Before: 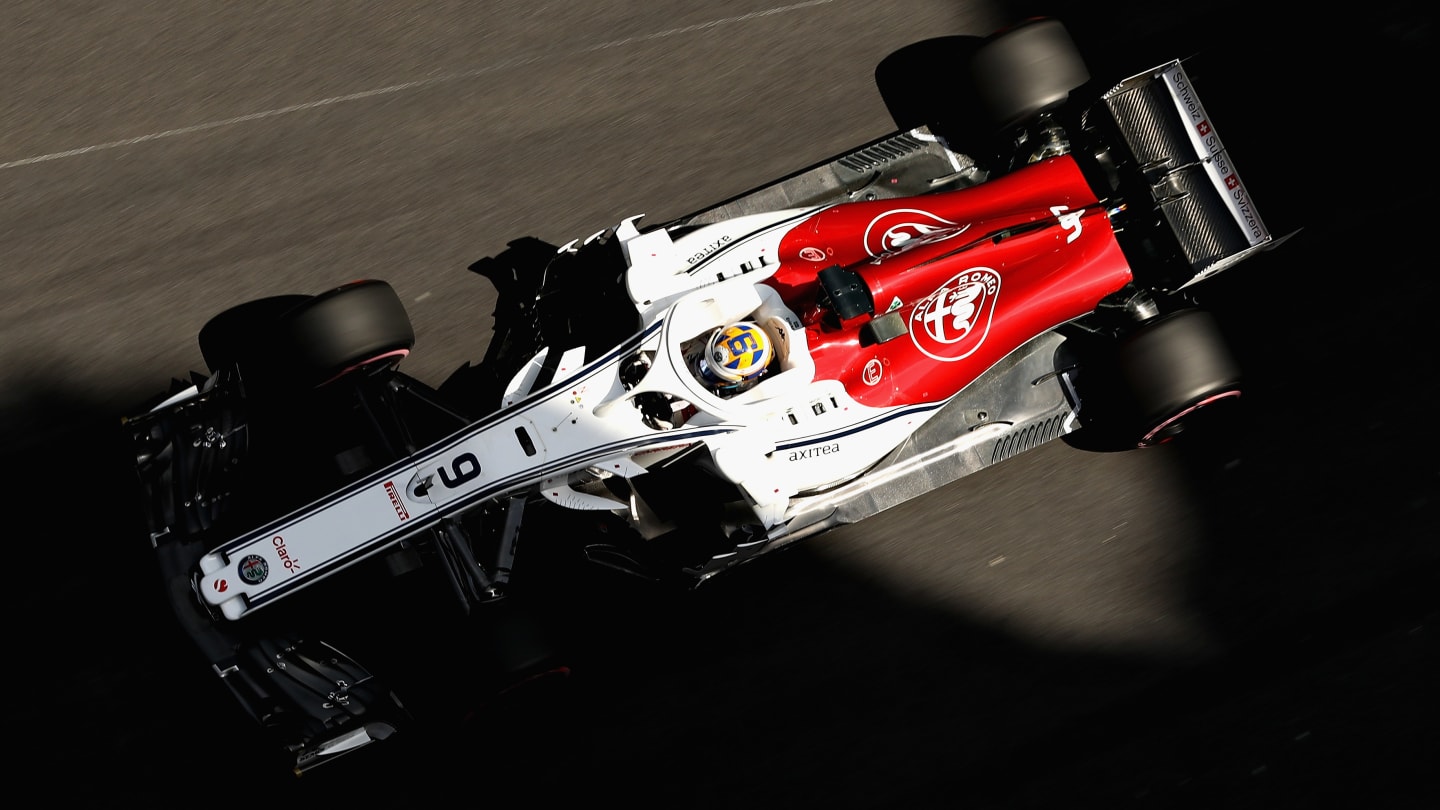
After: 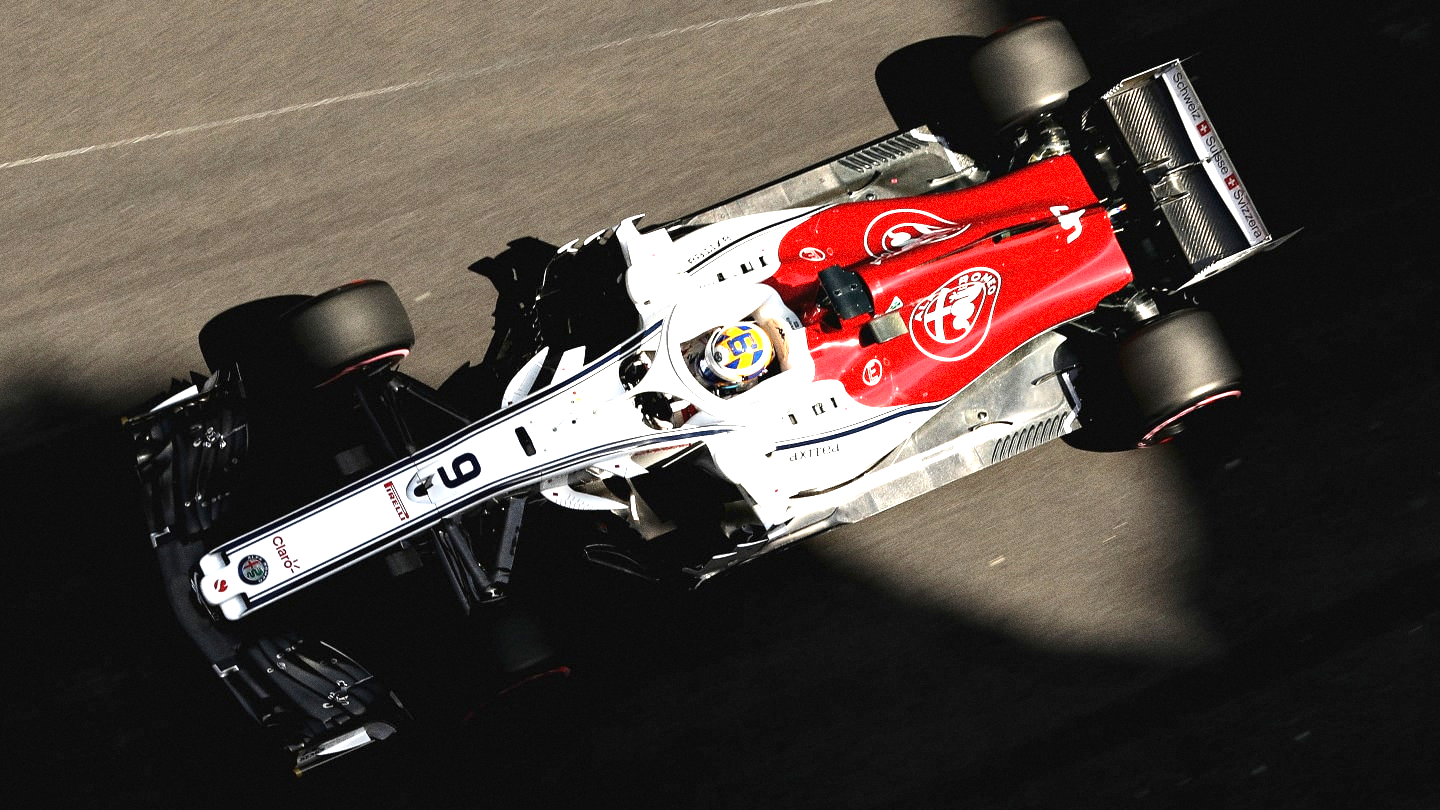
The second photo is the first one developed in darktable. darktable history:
exposure: black level correction 0, exposure 1.45 EV, compensate exposure bias true, compensate highlight preservation false
grain: coarseness 0.09 ISO, strength 40%
